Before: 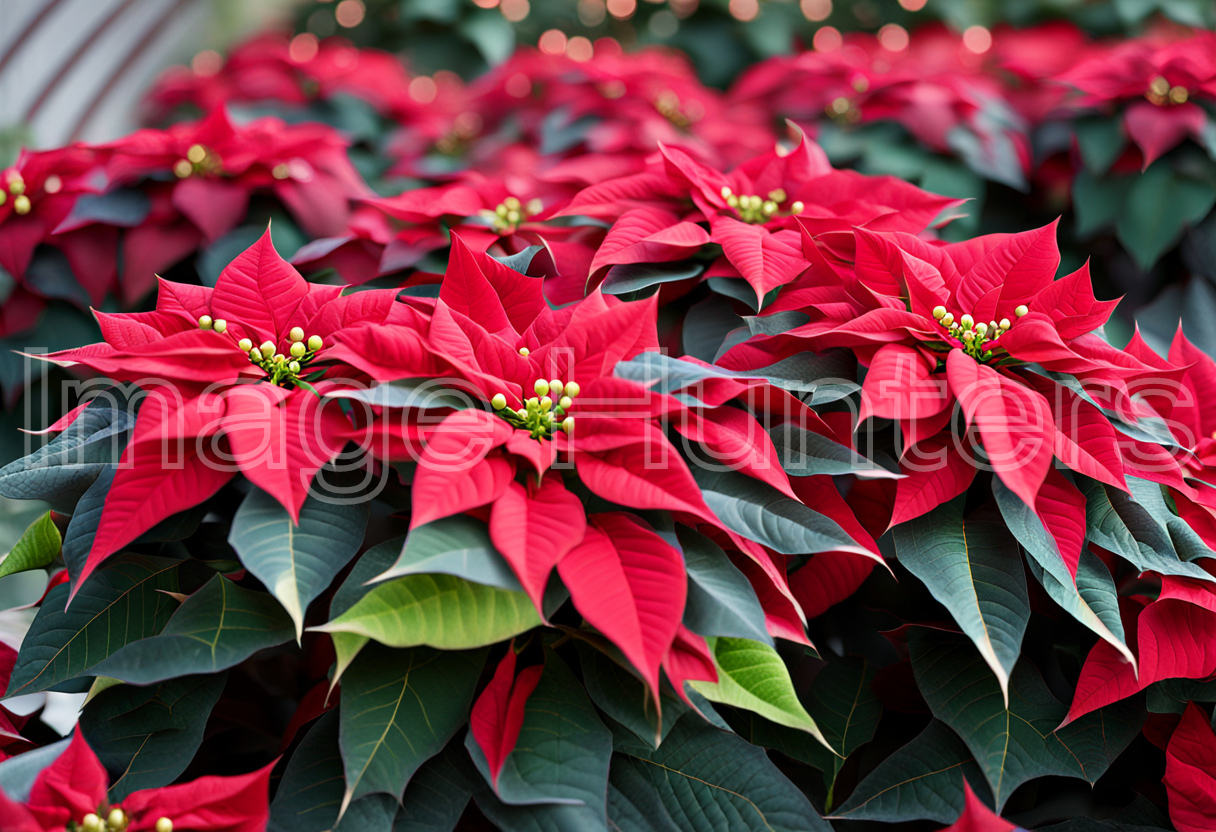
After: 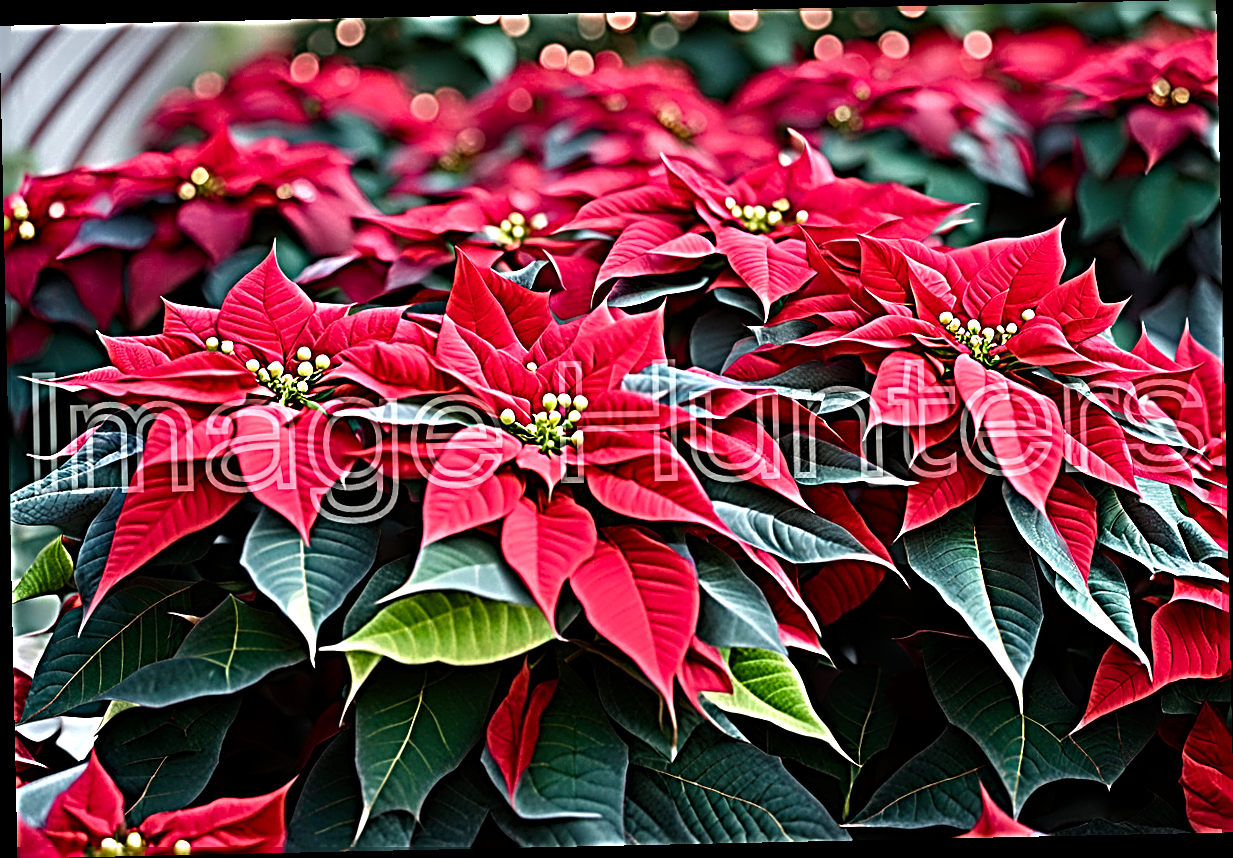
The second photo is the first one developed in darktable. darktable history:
color balance rgb: shadows lift › luminance -20%, power › hue 72.24°, highlights gain › luminance 15%, global offset › hue 171.6°, perceptual saturation grading › highlights -15%, perceptual saturation grading › shadows 25%, global vibrance 30%, contrast 10%
rotate and perspective: rotation -1.24°, automatic cropping off
sharpen: radius 4.001, amount 2
